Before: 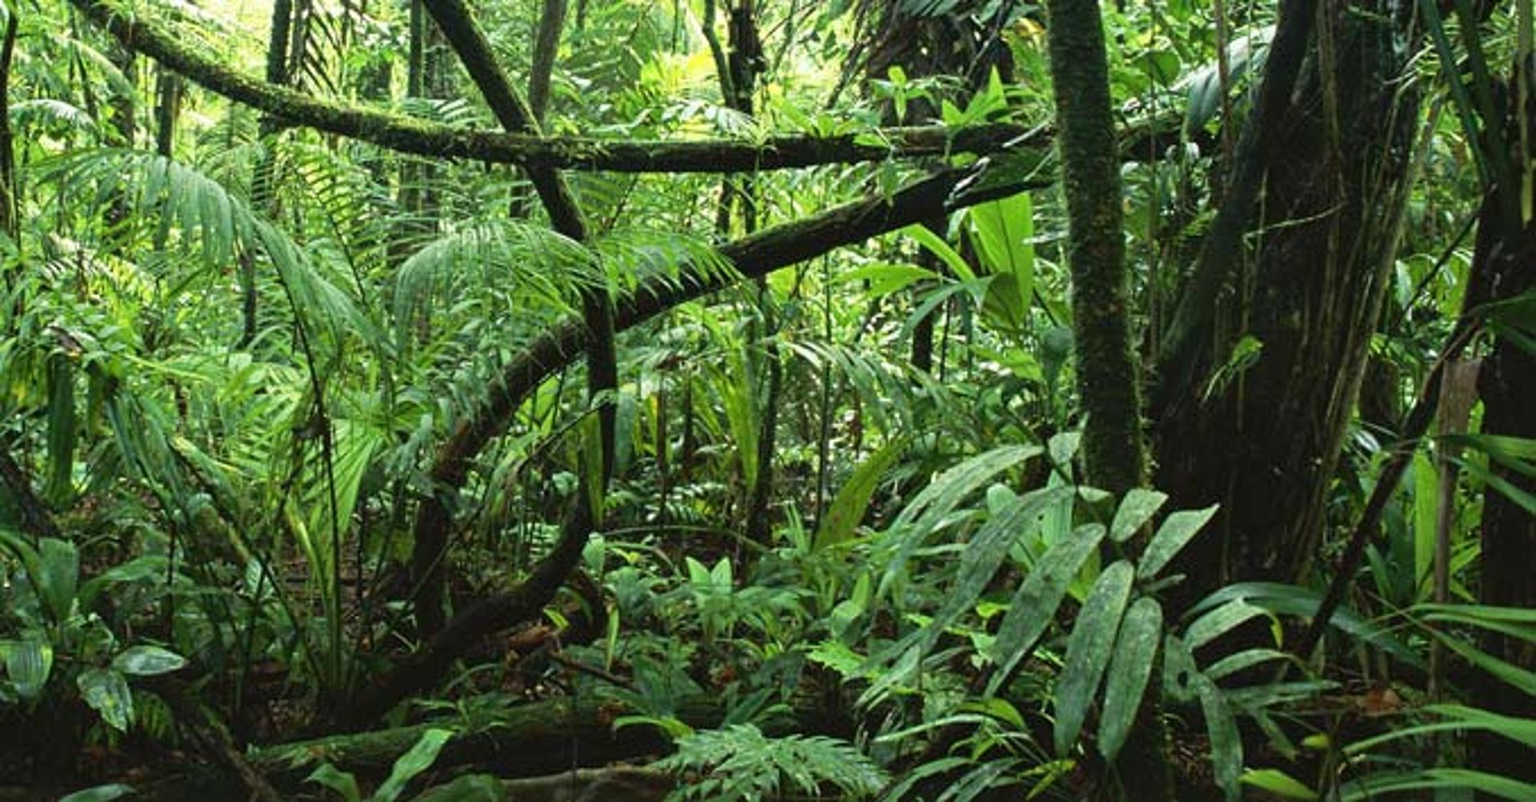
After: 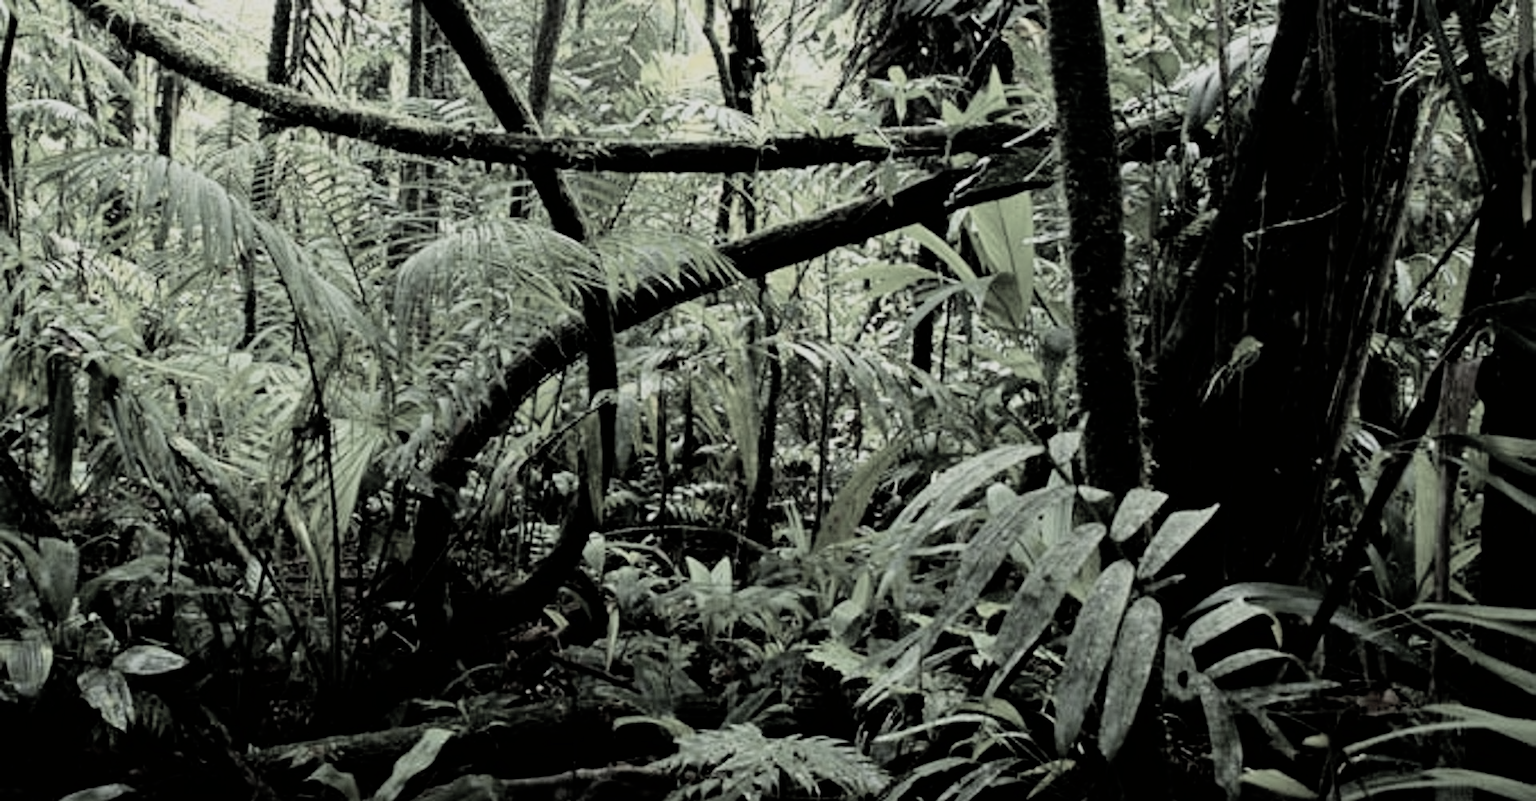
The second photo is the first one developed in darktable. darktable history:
color correction: highlights b* 0.012, saturation 0.226
filmic rgb: black relative exposure -4.41 EV, white relative exposure 5.03 EV, hardness 2.18, latitude 39.23%, contrast 1.154, highlights saturation mix 11.3%, shadows ↔ highlights balance 0.858%, color science v6 (2022)
